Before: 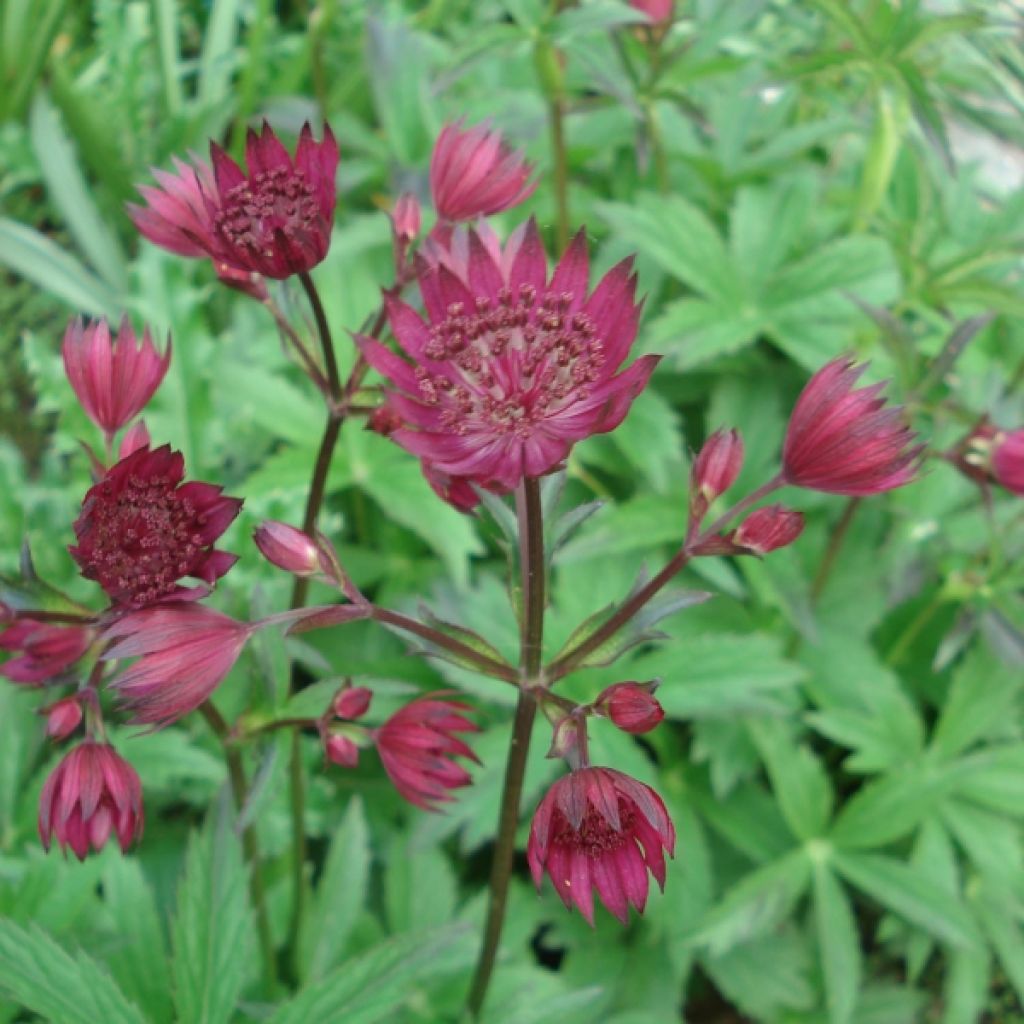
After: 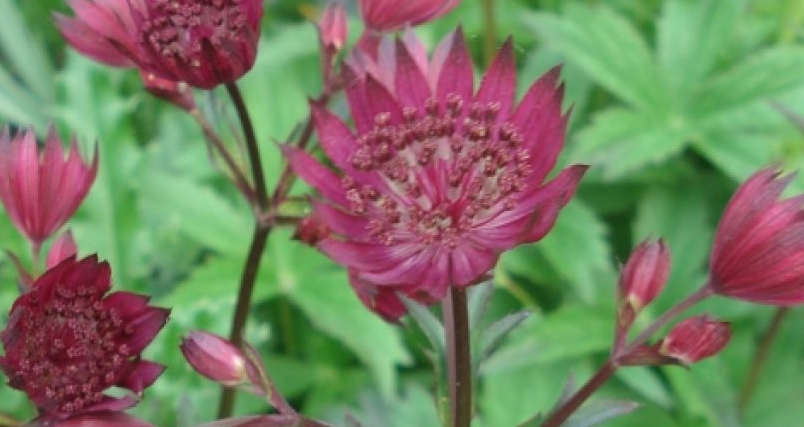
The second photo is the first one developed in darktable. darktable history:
crop: left 7.208%, top 18.601%, right 14.272%, bottom 39.679%
